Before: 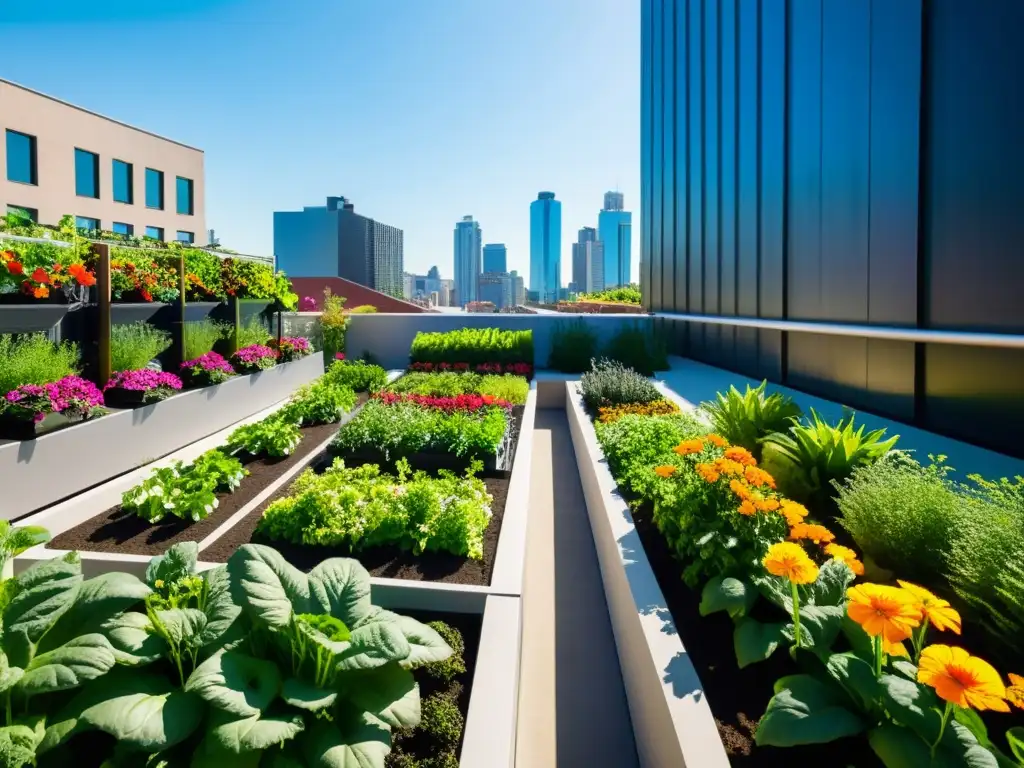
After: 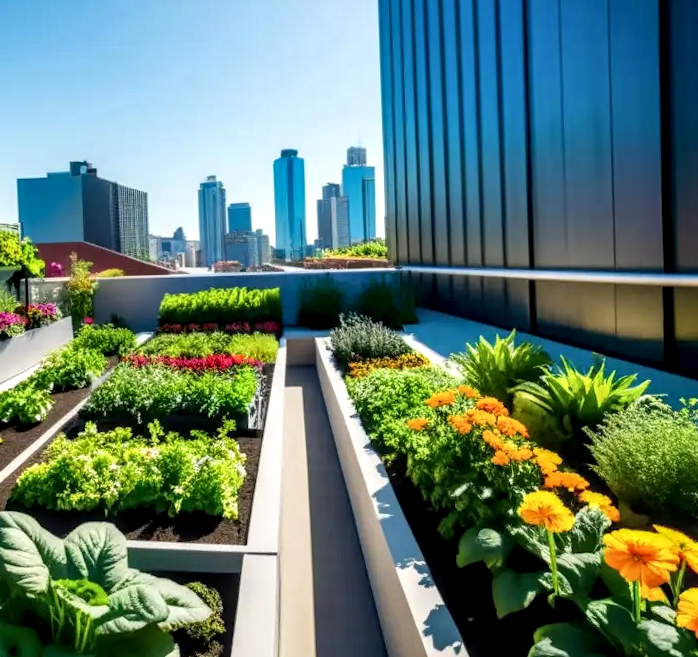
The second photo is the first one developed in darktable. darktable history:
local contrast: detail 150%
rotate and perspective: rotation -2°, crop left 0.022, crop right 0.978, crop top 0.049, crop bottom 0.951
crop and rotate: left 24.034%, top 2.838%, right 6.406%, bottom 6.299%
